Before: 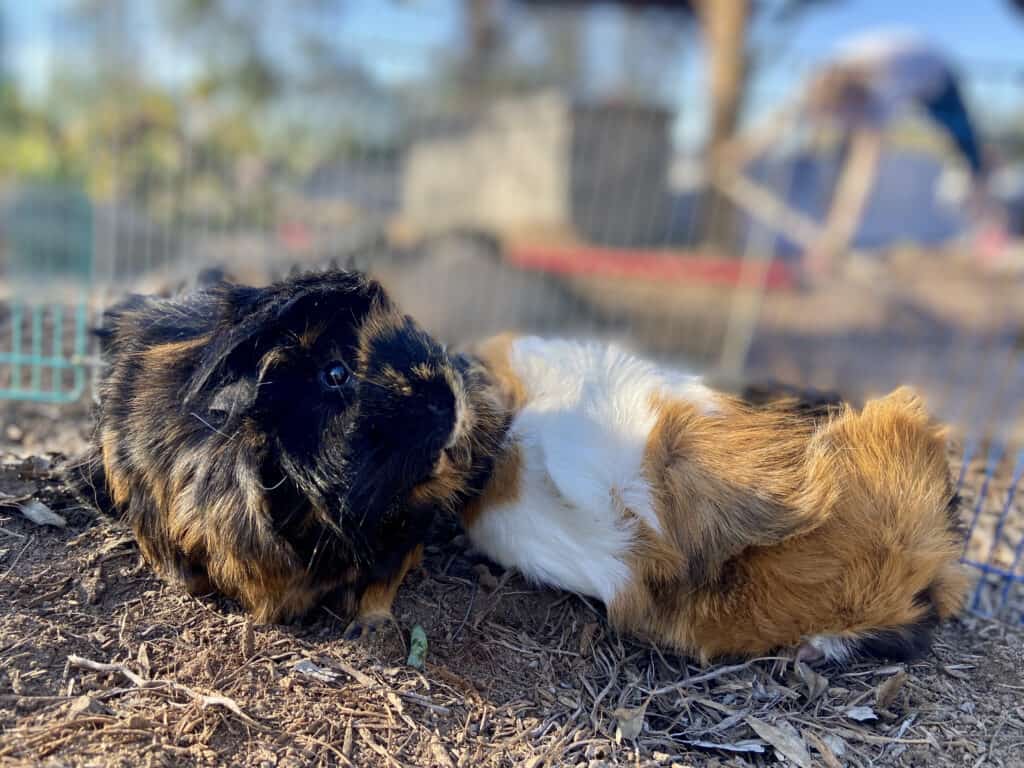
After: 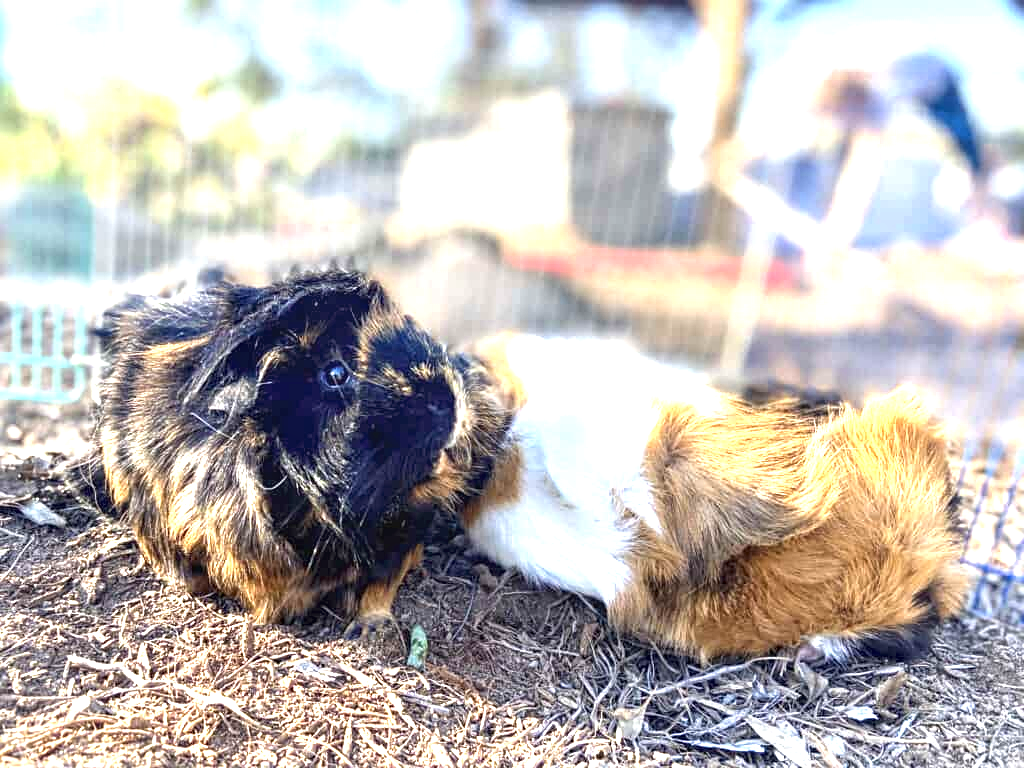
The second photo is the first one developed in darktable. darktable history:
sharpen: amount 0.2
white balance: red 1, blue 1
exposure: black level correction 0, exposure 1.7 EV, compensate exposure bias true, compensate highlight preservation false
local contrast: on, module defaults
